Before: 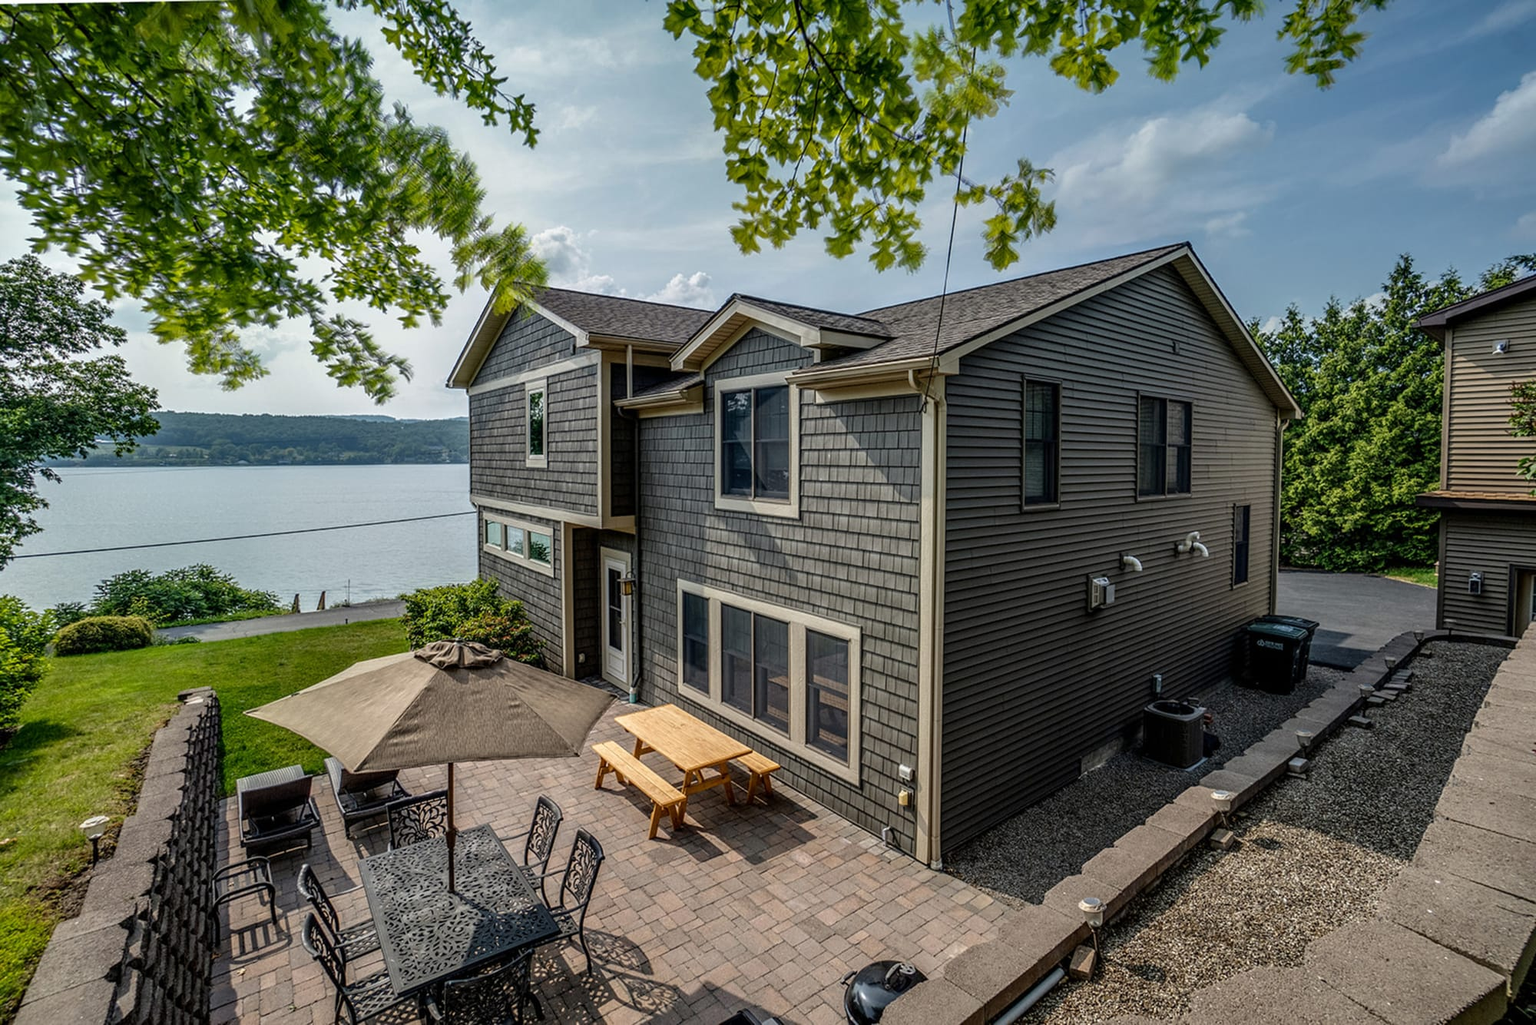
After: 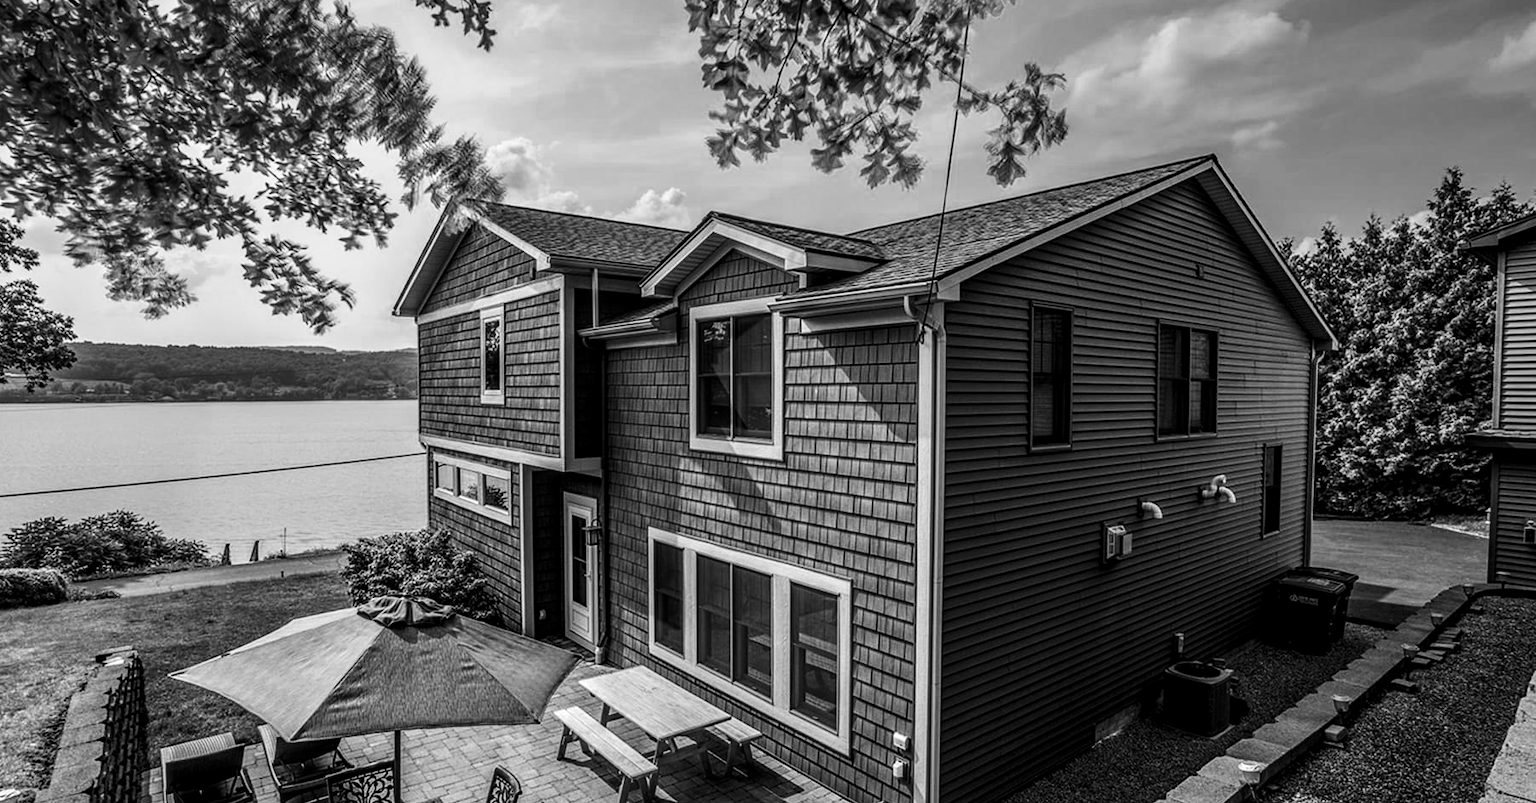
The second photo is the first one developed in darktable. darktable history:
local contrast: on, module defaults
contrast brightness saturation: contrast 0.282
color zones: curves: ch0 [(0.002, 0.593) (0.143, 0.417) (0.285, 0.541) (0.455, 0.289) (0.608, 0.327) (0.727, 0.283) (0.869, 0.571) (1, 0.603)]; ch1 [(0, 0) (0.143, 0) (0.286, 0) (0.429, 0) (0.571, 0) (0.714, 0) (0.857, 0)]
crop: left 5.95%, top 10.043%, right 3.624%, bottom 18.974%
